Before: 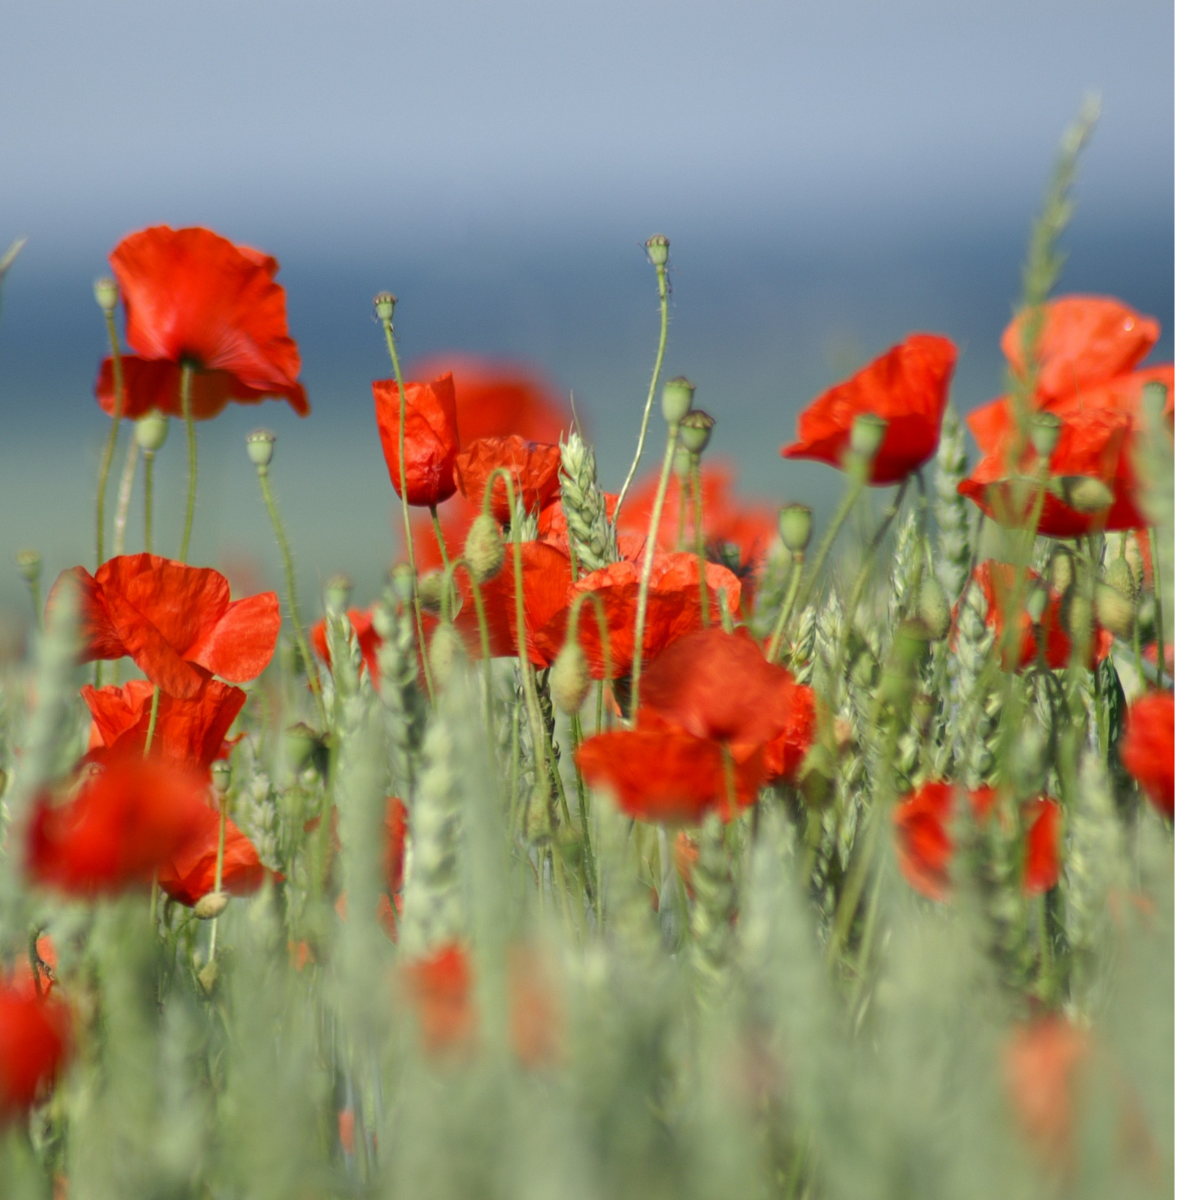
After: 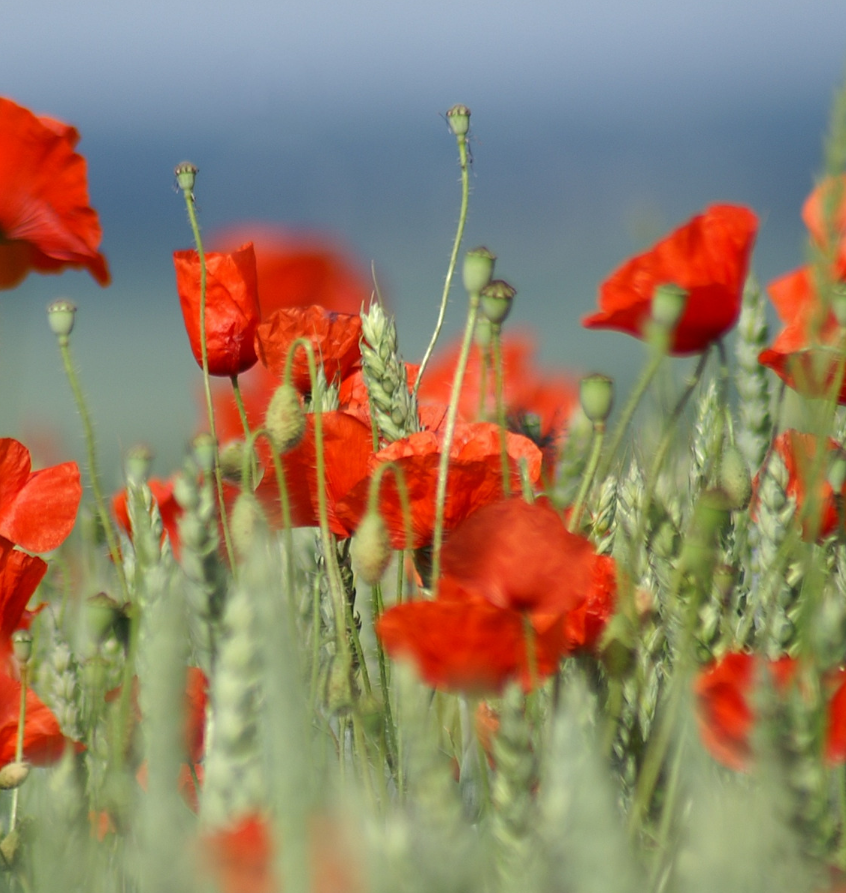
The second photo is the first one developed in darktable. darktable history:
sharpen: radius 1.053, threshold 0.973
crop and rotate: left 16.638%, top 10.899%, right 12.837%, bottom 14.649%
